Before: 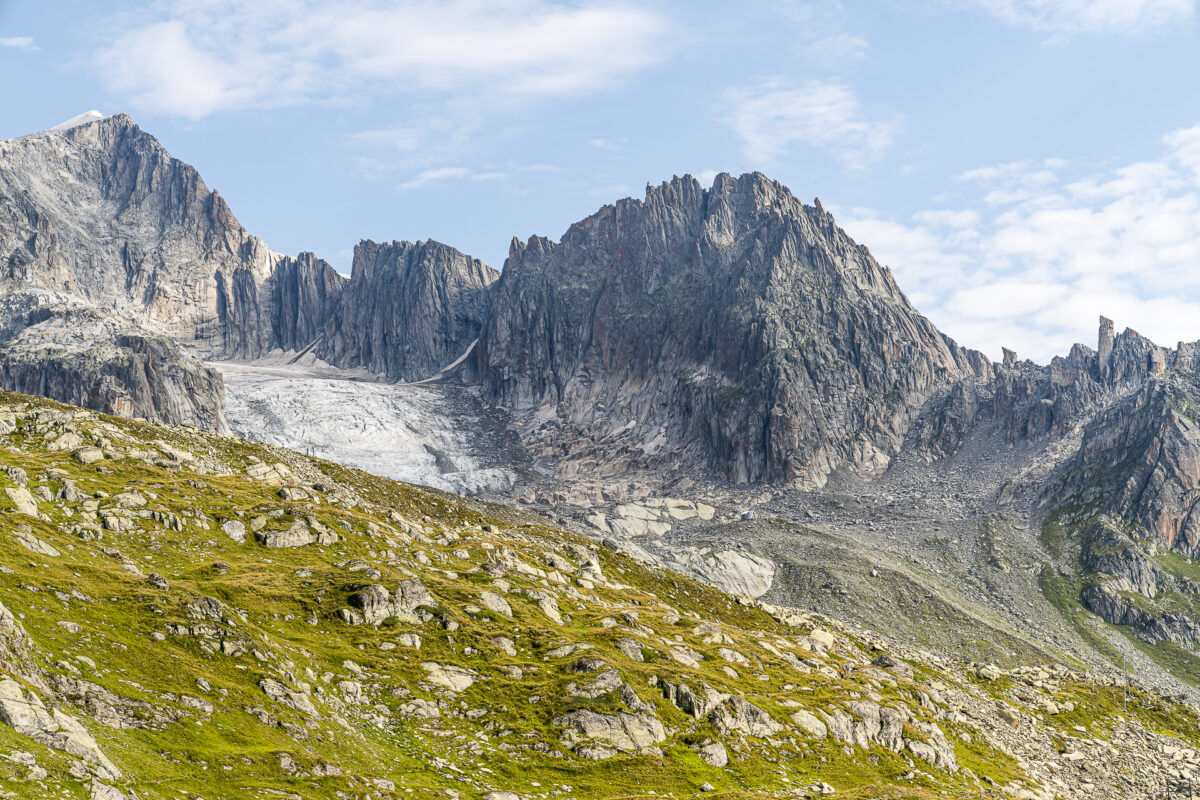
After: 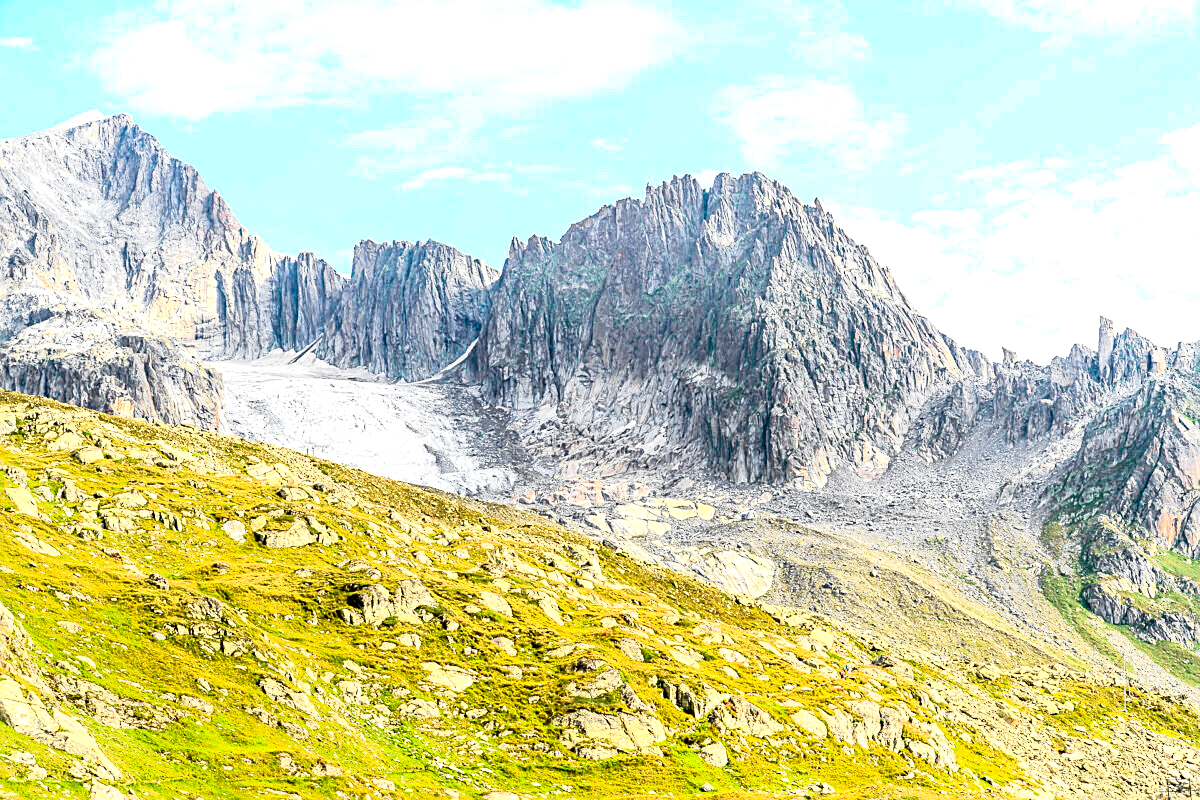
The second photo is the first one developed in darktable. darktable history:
exposure: exposure 1.157 EV, compensate exposure bias true, compensate highlight preservation false
tone curve: curves: ch0 [(0, 0) (0.078, 0.029) (0.265, 0.241) (0.507, 0.56) (0.744, 0.826) (1, 0.948)]; ch1 [(0, 0) (0.346, 0.307) (0.418, 0.383) (0.46, 0.439) (0.482, 0.493) (0.502, 0.5) (0.517, 0.506) (0.55, 0.557) (0.601, 0.637) (0.666, 0.7) (1, 1)]; ch2 [(0, 0) (0.346, 0.34) (0.431, 0.45) (0.485, 0.494) (0.5, 0.498) (0.508, 0.499) (0.532, 0.546) (0.579, 0.628) (0.625, 0.668) (1, 1)], color space Lab, independent channels, preserve colors none
sharpen: on, module defaults
